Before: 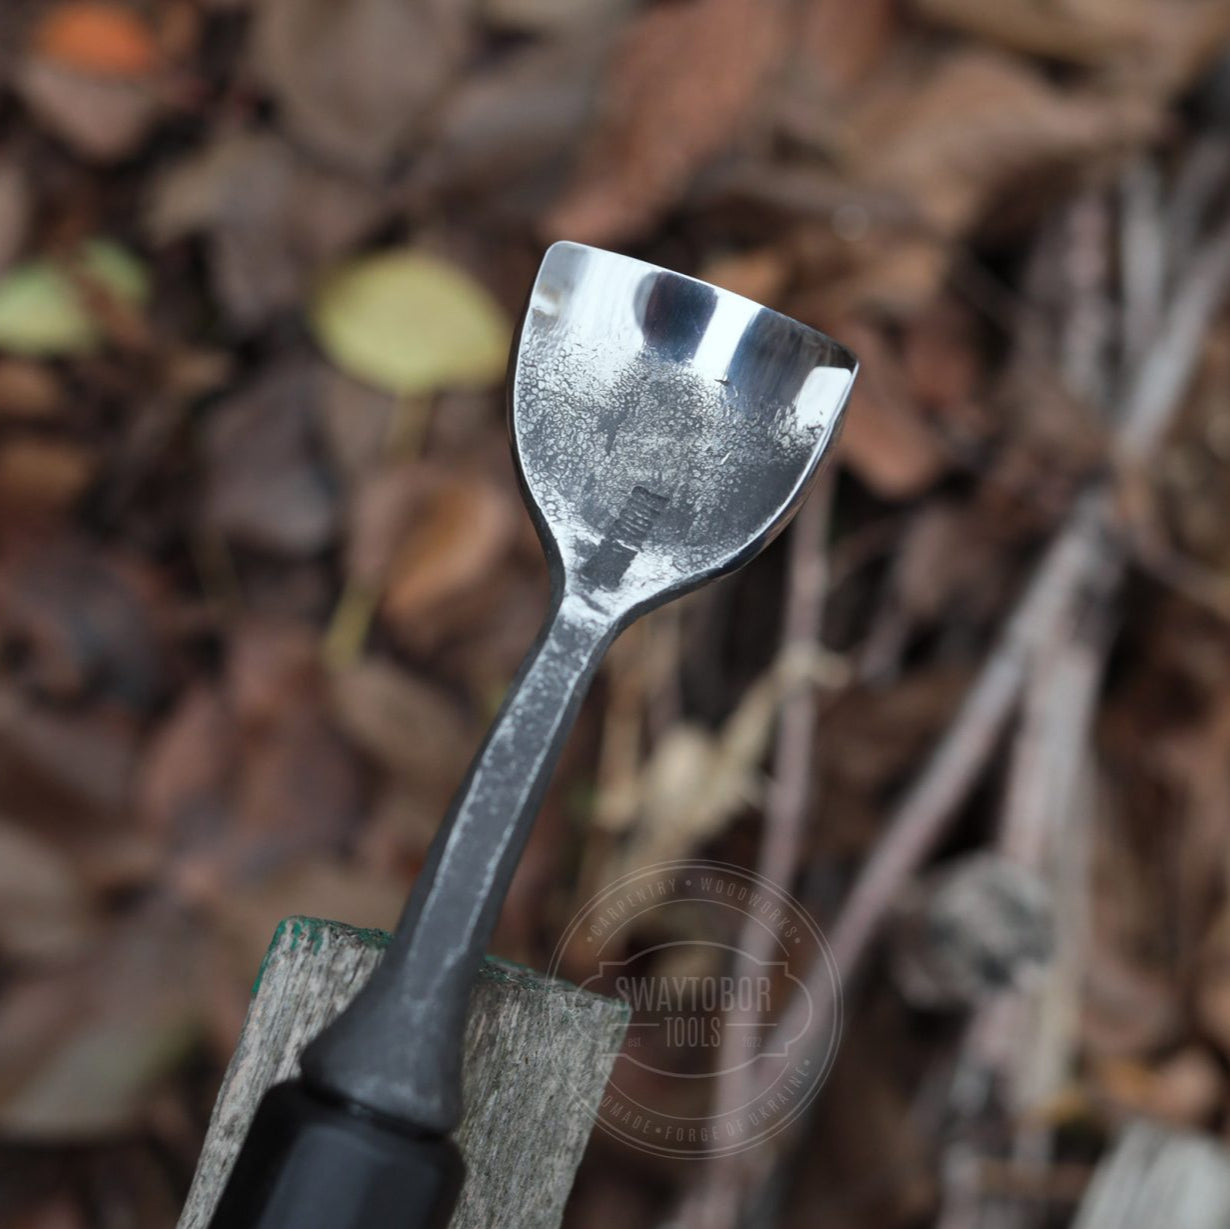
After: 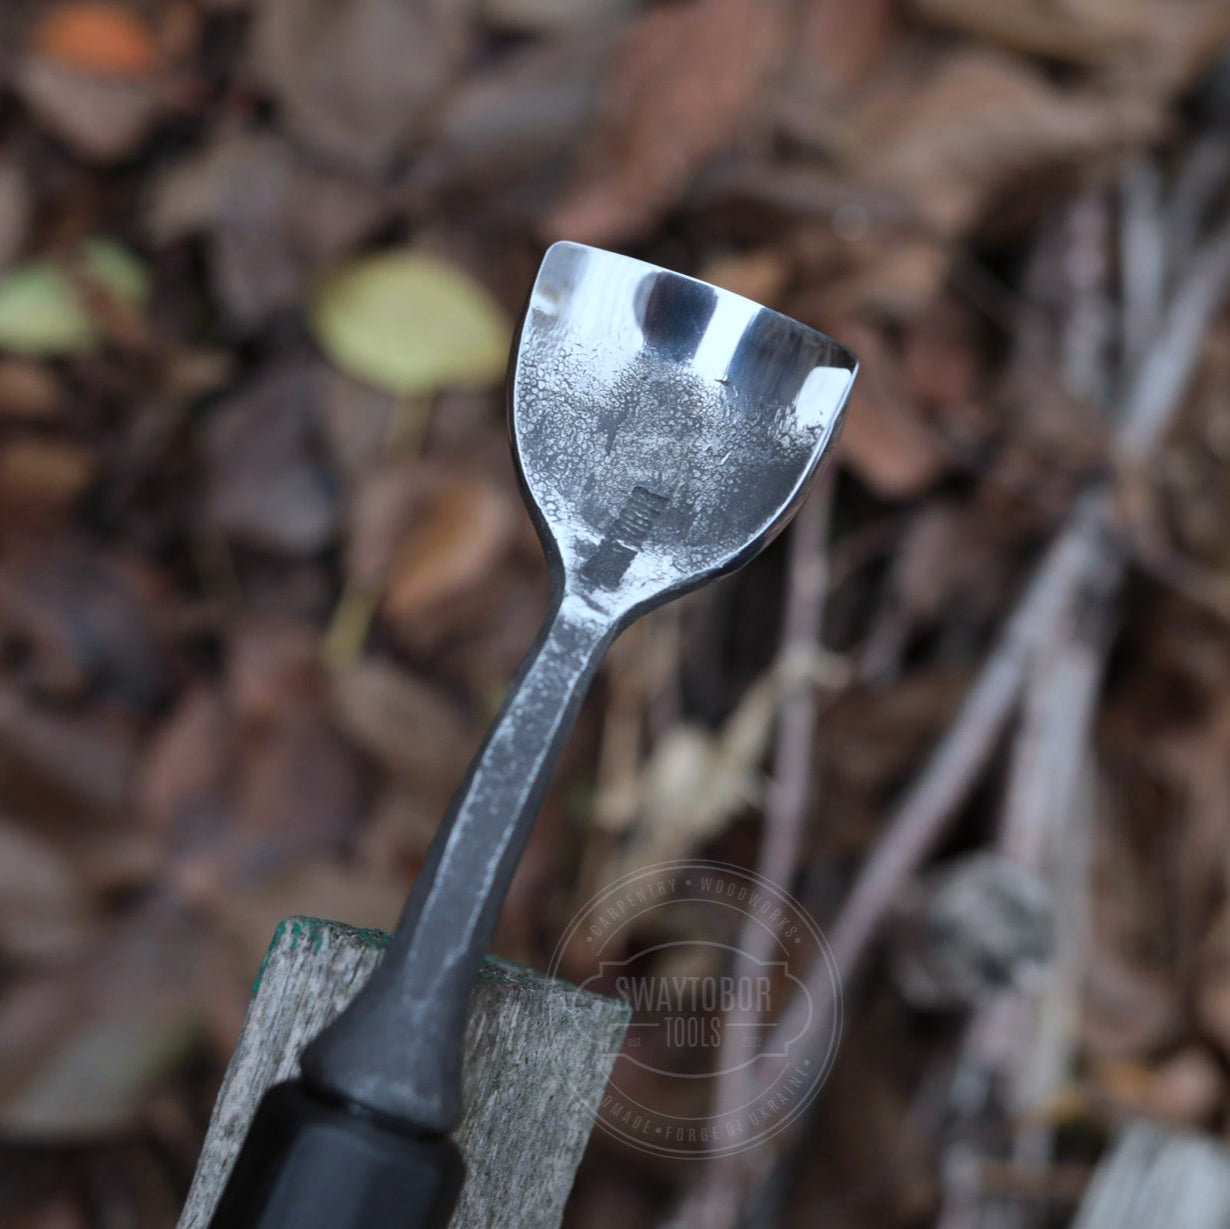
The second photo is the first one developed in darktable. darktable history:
tone equalizer: on, module defaults
white balance: red 0.954, blue 1.079
